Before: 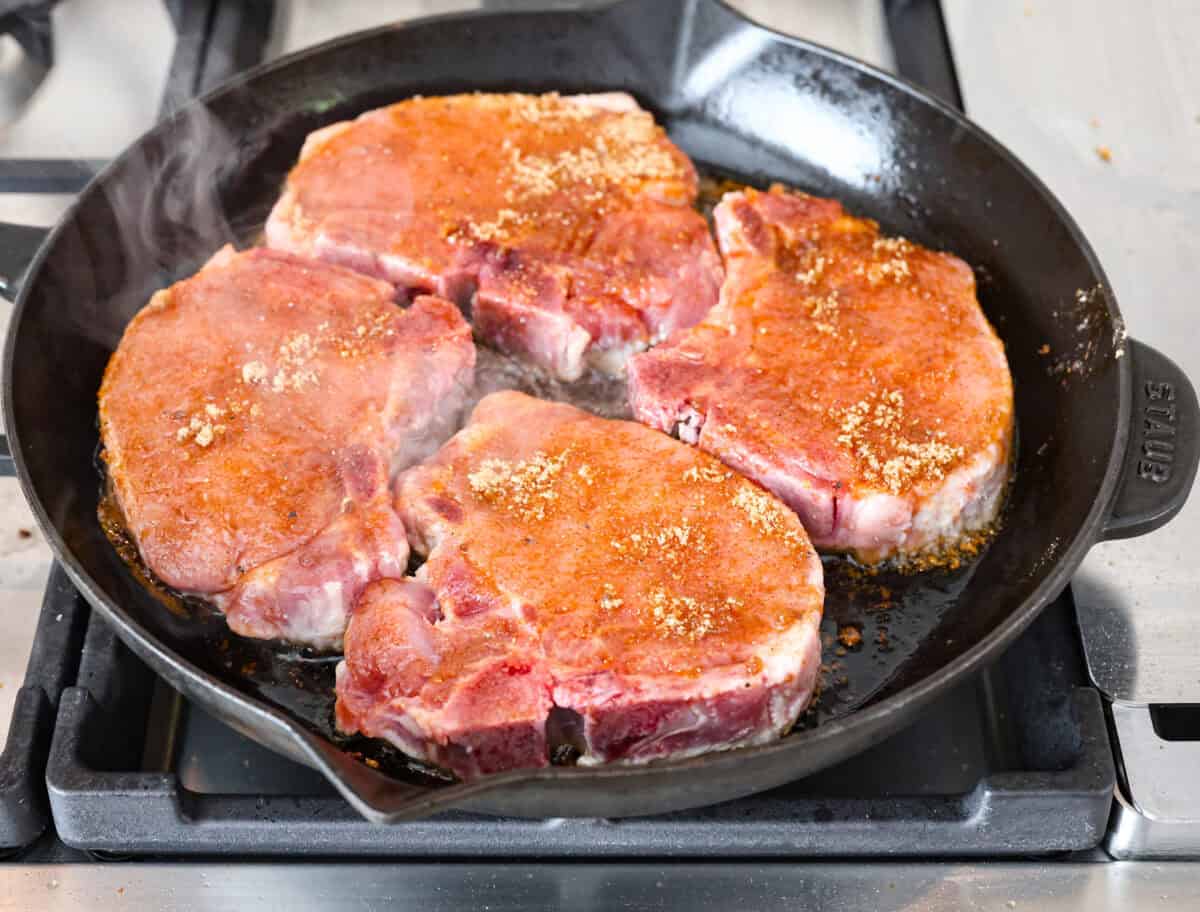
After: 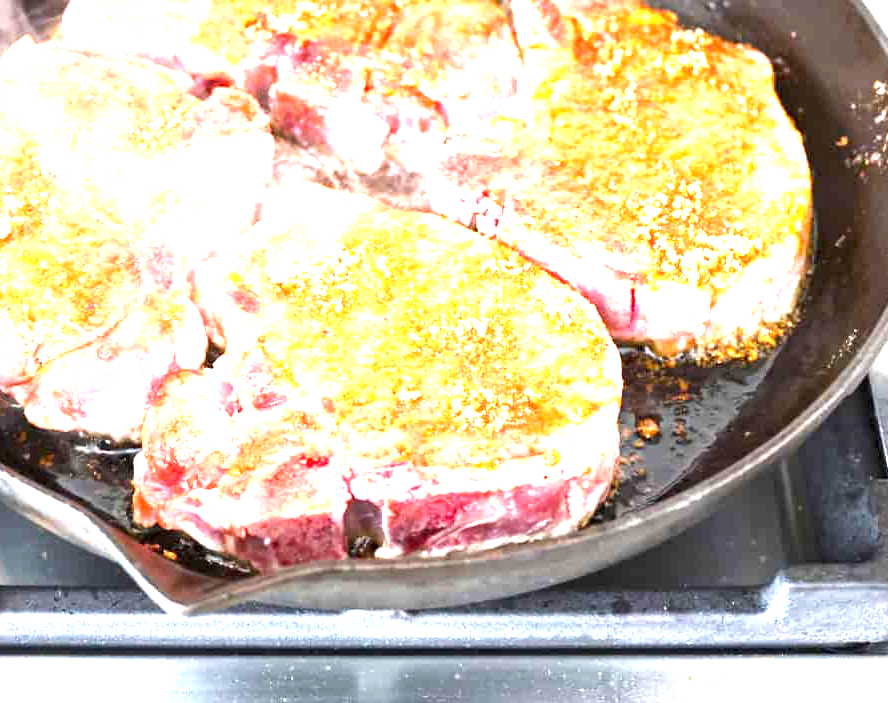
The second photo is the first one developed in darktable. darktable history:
exposure: exposure 2.25 EV, compensate highlight preservation false
crop: left 16.871%, top 22.857%, right 9.116%
